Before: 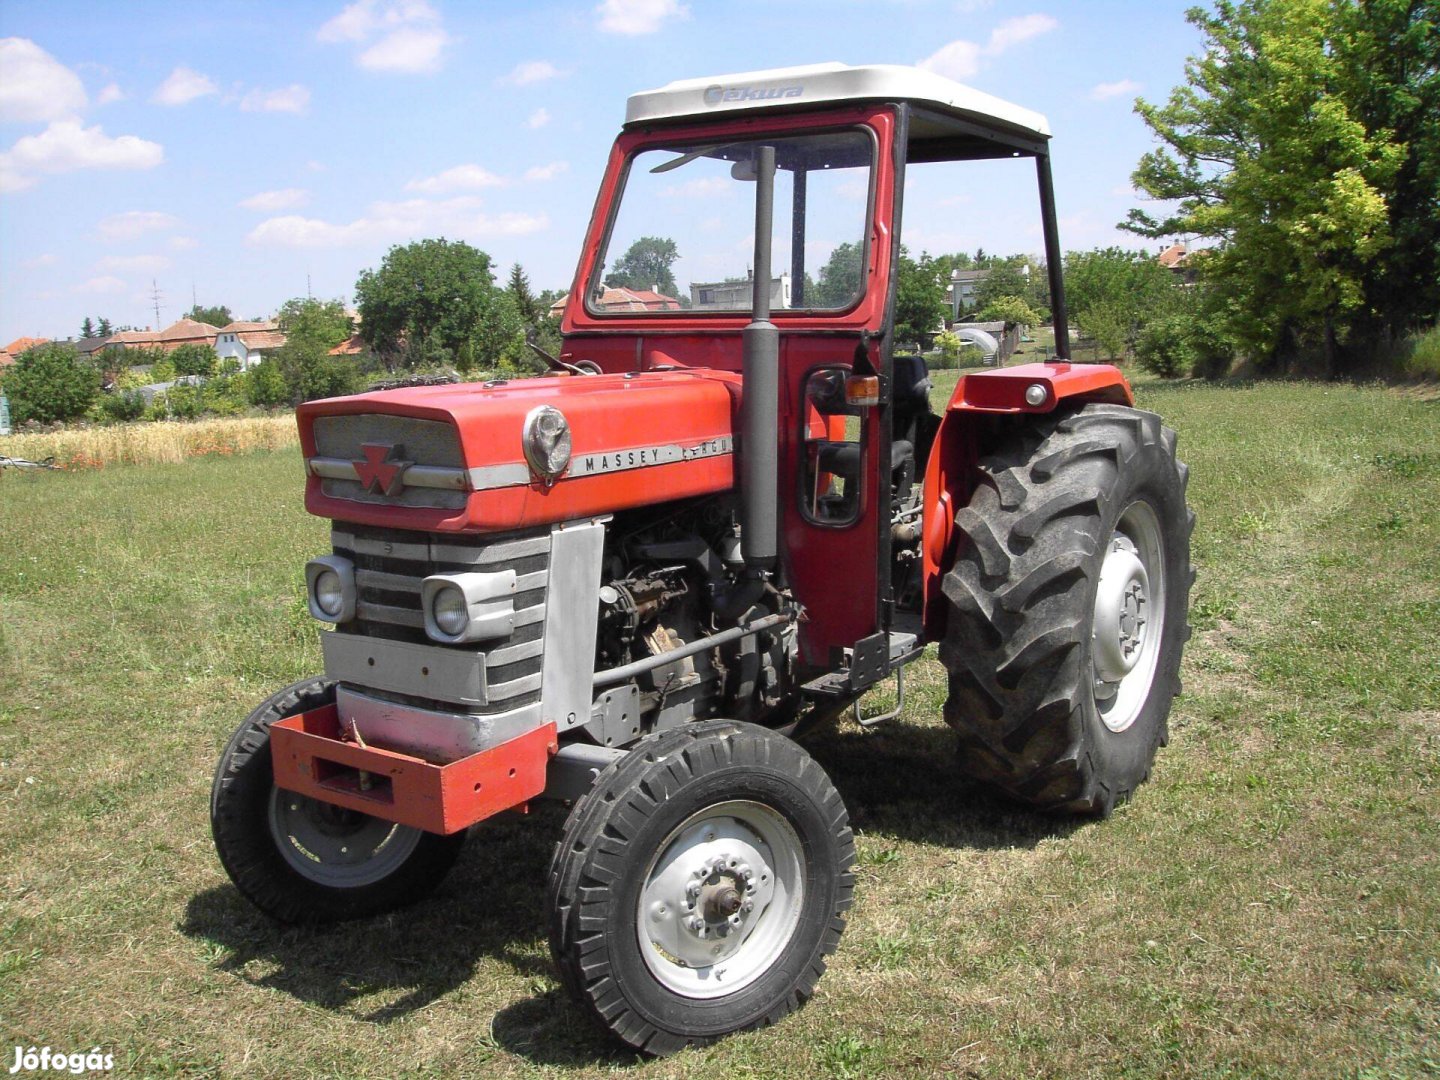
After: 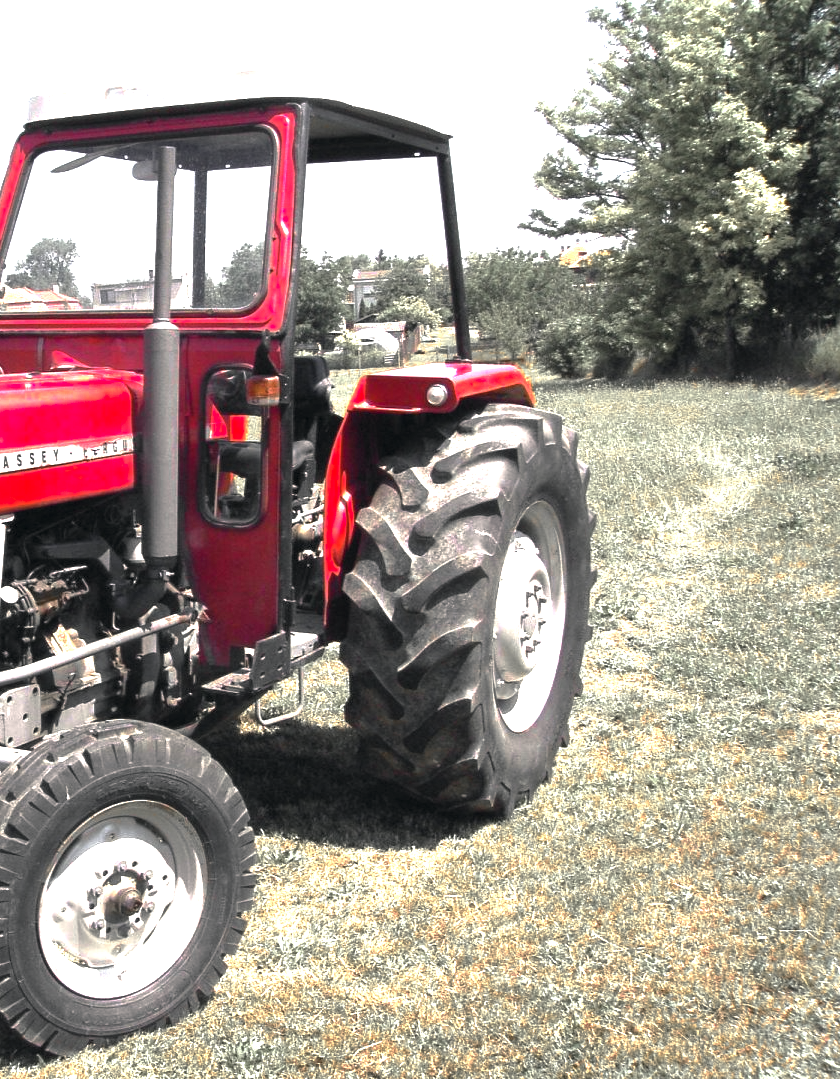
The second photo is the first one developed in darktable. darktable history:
crop: left 41.621%
shadows and highlights: radius 110.07, shadows 50.85, white point adjustment 9.01, highlights -3.93, soften with gaussian
color correction: highlights a* 5.49, highlights b* 5.31, shadows a* -4.41, shadows b* -5.12
color zones: curves: ch1 [(0, 0.638) (0.193, 0.442) (0.286, 0.15) (0.429, 0.14) (0.571, 0.142) (0.714, 0.154) (0.857, 0.175) (1, 0.638)]
color balance rgb: perceptual saturation grading › global saturation 0.24%
exposure: black level correction 0, exposure 1.2 EV, compensate highlight preservation false
base curve: curves: ch0 [(0, 0) (0.595, 0.418) (1, 1)], preserve colors none
